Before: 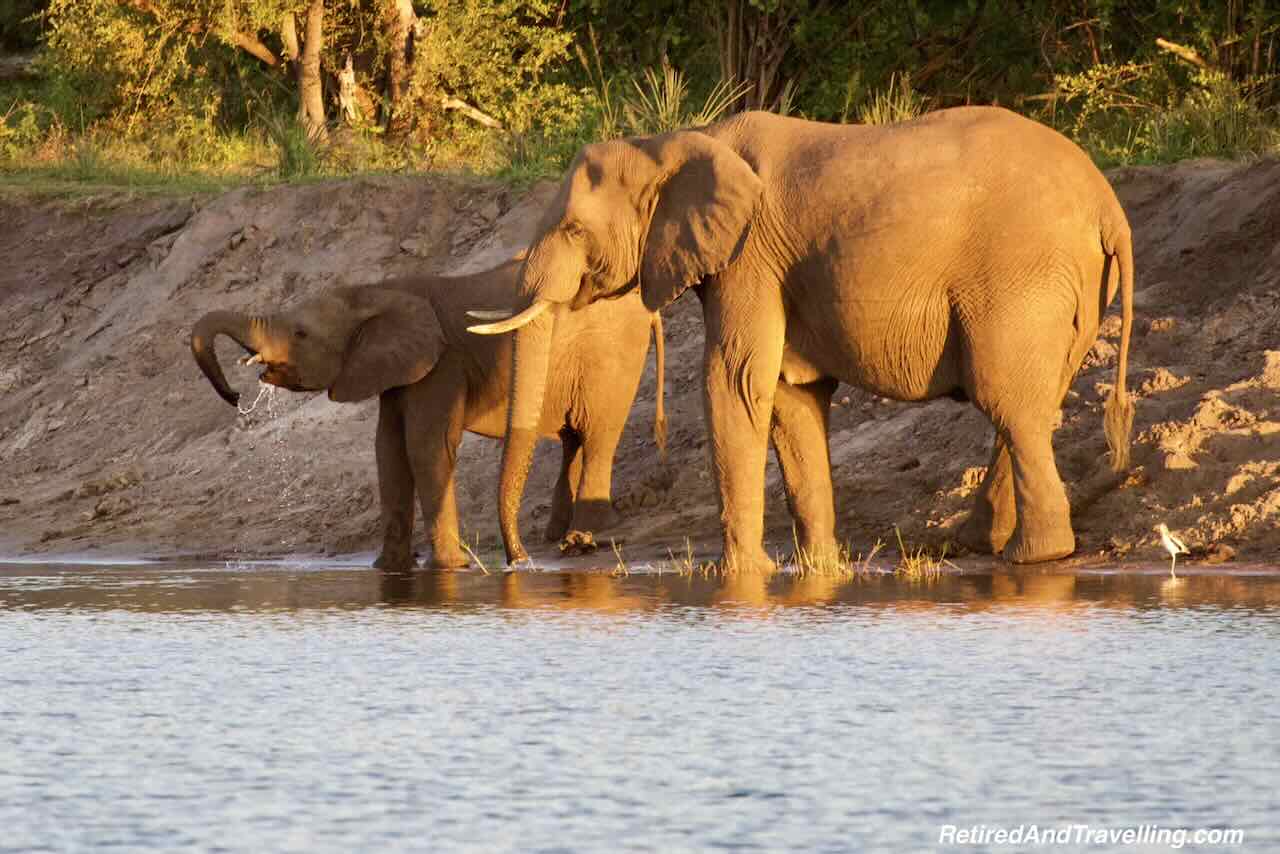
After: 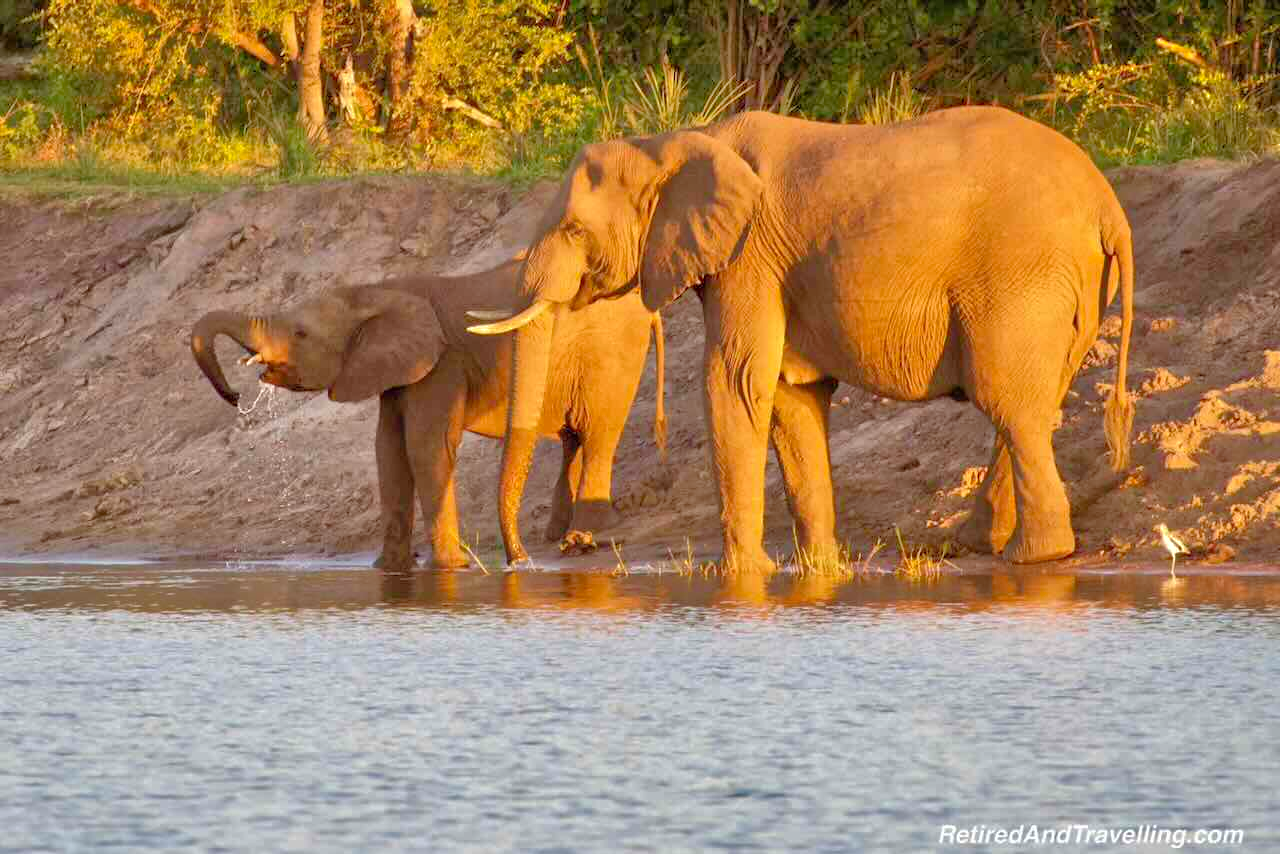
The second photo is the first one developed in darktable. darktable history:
shadows and highlights: on, module defaults
tone equalizer: -7 EV 0.143 EV, -6 EV 0.609 EV, -5 EV 1.15 EV, -4 EV 1.3 EV, -3 EV 1.14 EV, -2 EV 0.6 EV, -1 EV 0.162 EV
